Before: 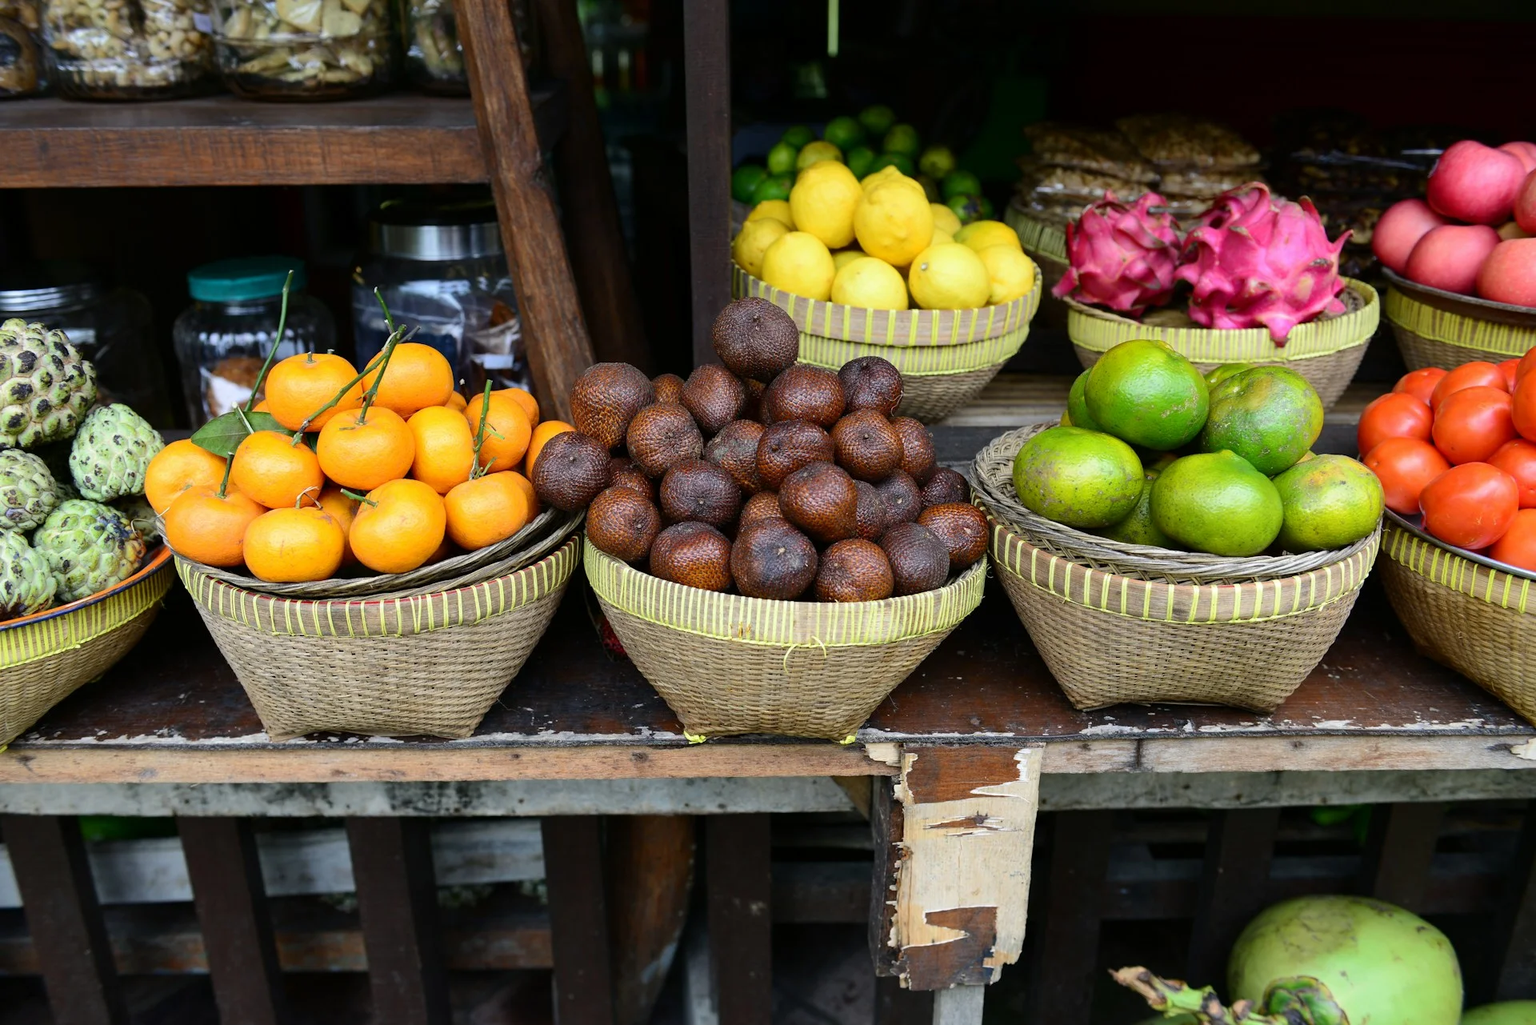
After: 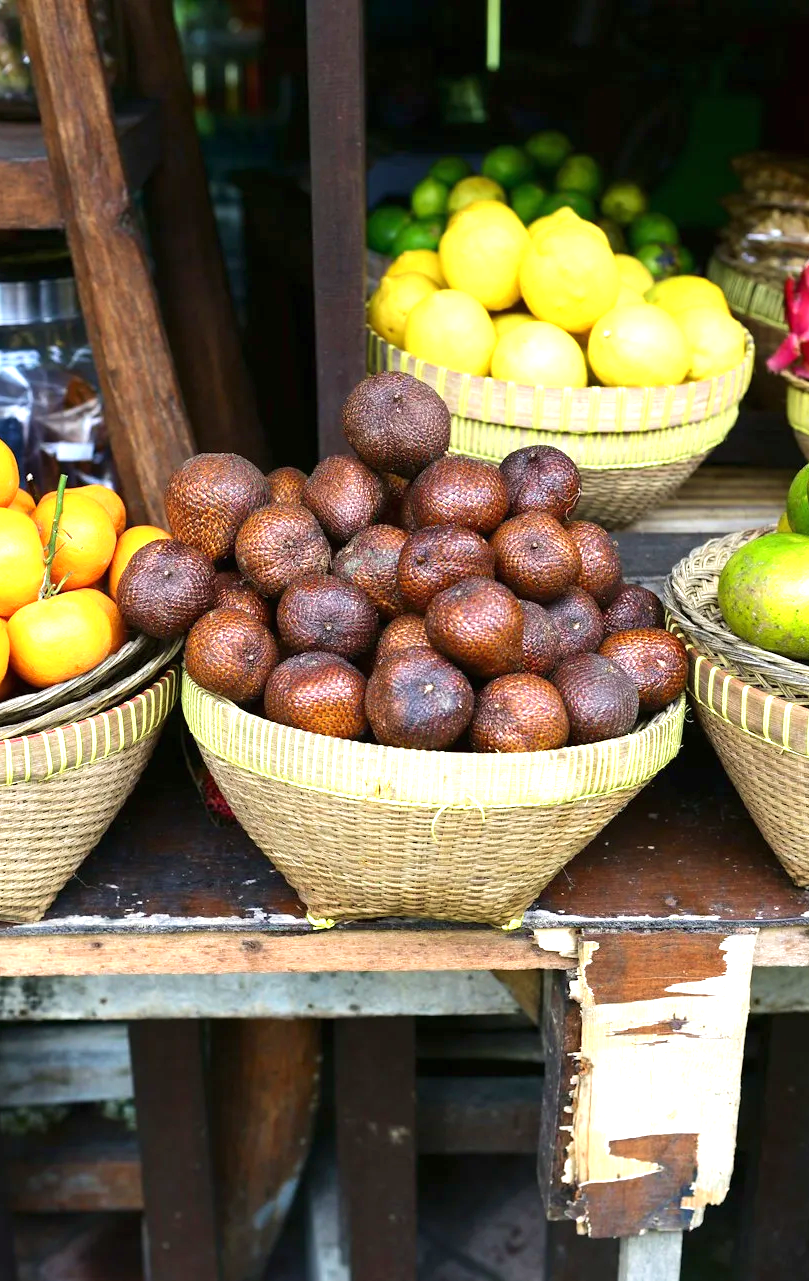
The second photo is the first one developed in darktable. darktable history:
exposure: black level correction 0, exposure 1.1 EV, compensate exposure bias true, compensate highlight preservation false
crop: left 28.583%, right 29.231%
velvia: on, module defaults
